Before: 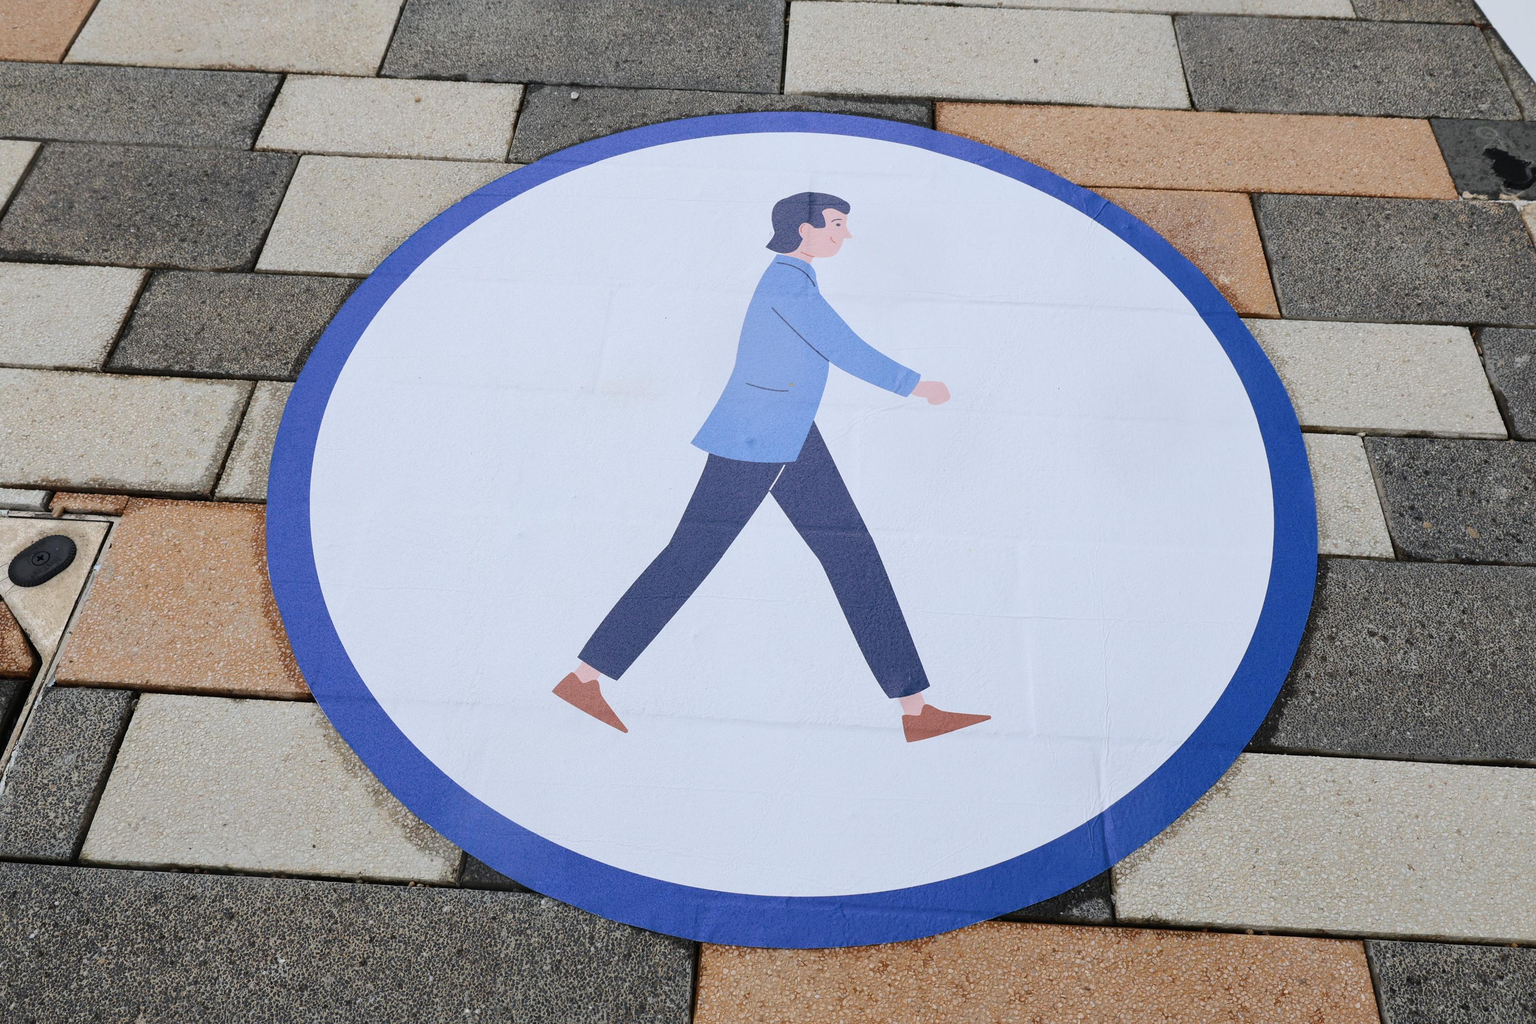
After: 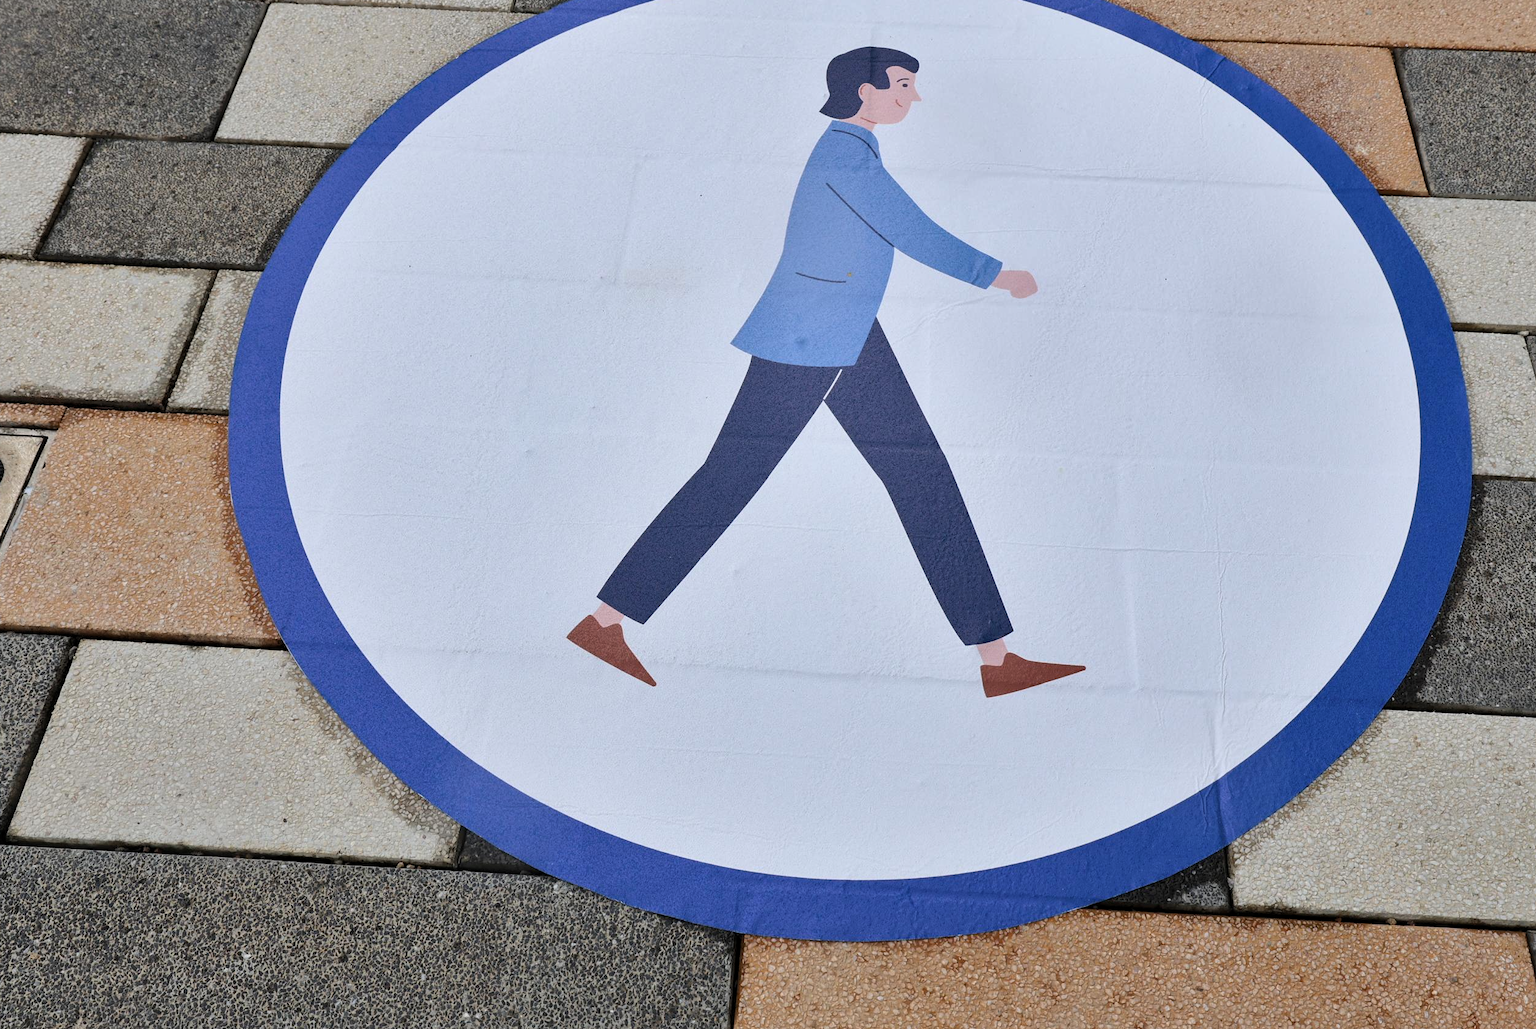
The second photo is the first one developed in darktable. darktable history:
shadows and highlights: shadows 58.37, soften with gaussian
crop and rotate: left 4.772%, top 15.01%, right 10.669%
levels: levels [0.026, 0.507, 0.987]
